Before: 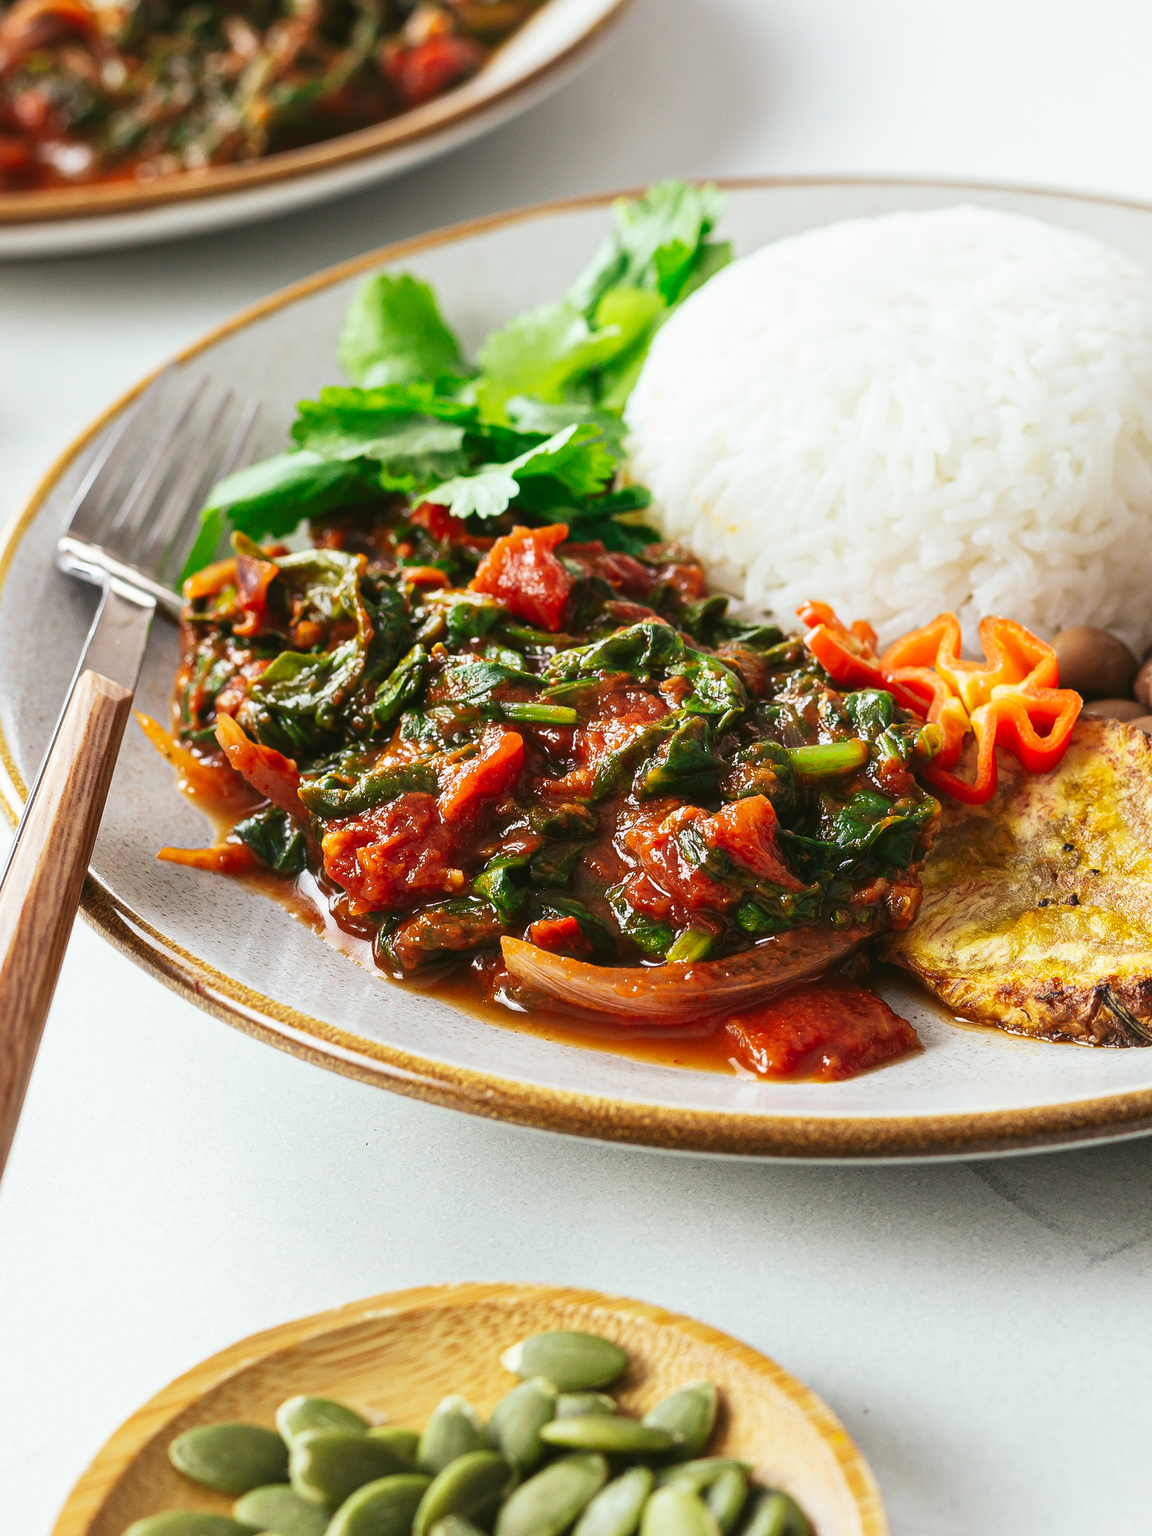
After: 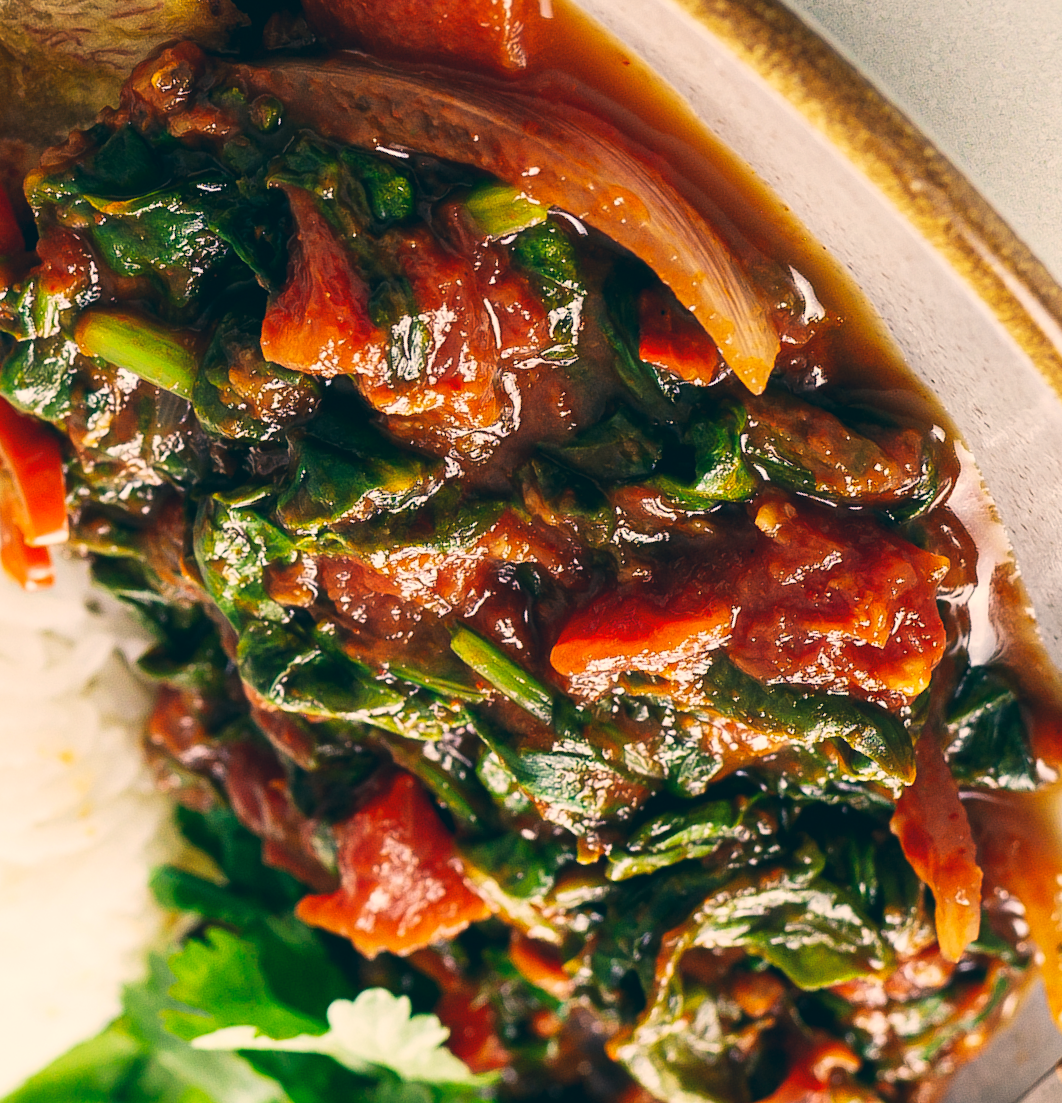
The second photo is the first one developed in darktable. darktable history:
color correction: highlights a* 10.3, highlights b* 14.33, shadows a* -10.32, shadows b* -15
crop and rotate: angle 147.25°, left 9.215%, top 15.632%, right 4.359%, bottom 16.993%
